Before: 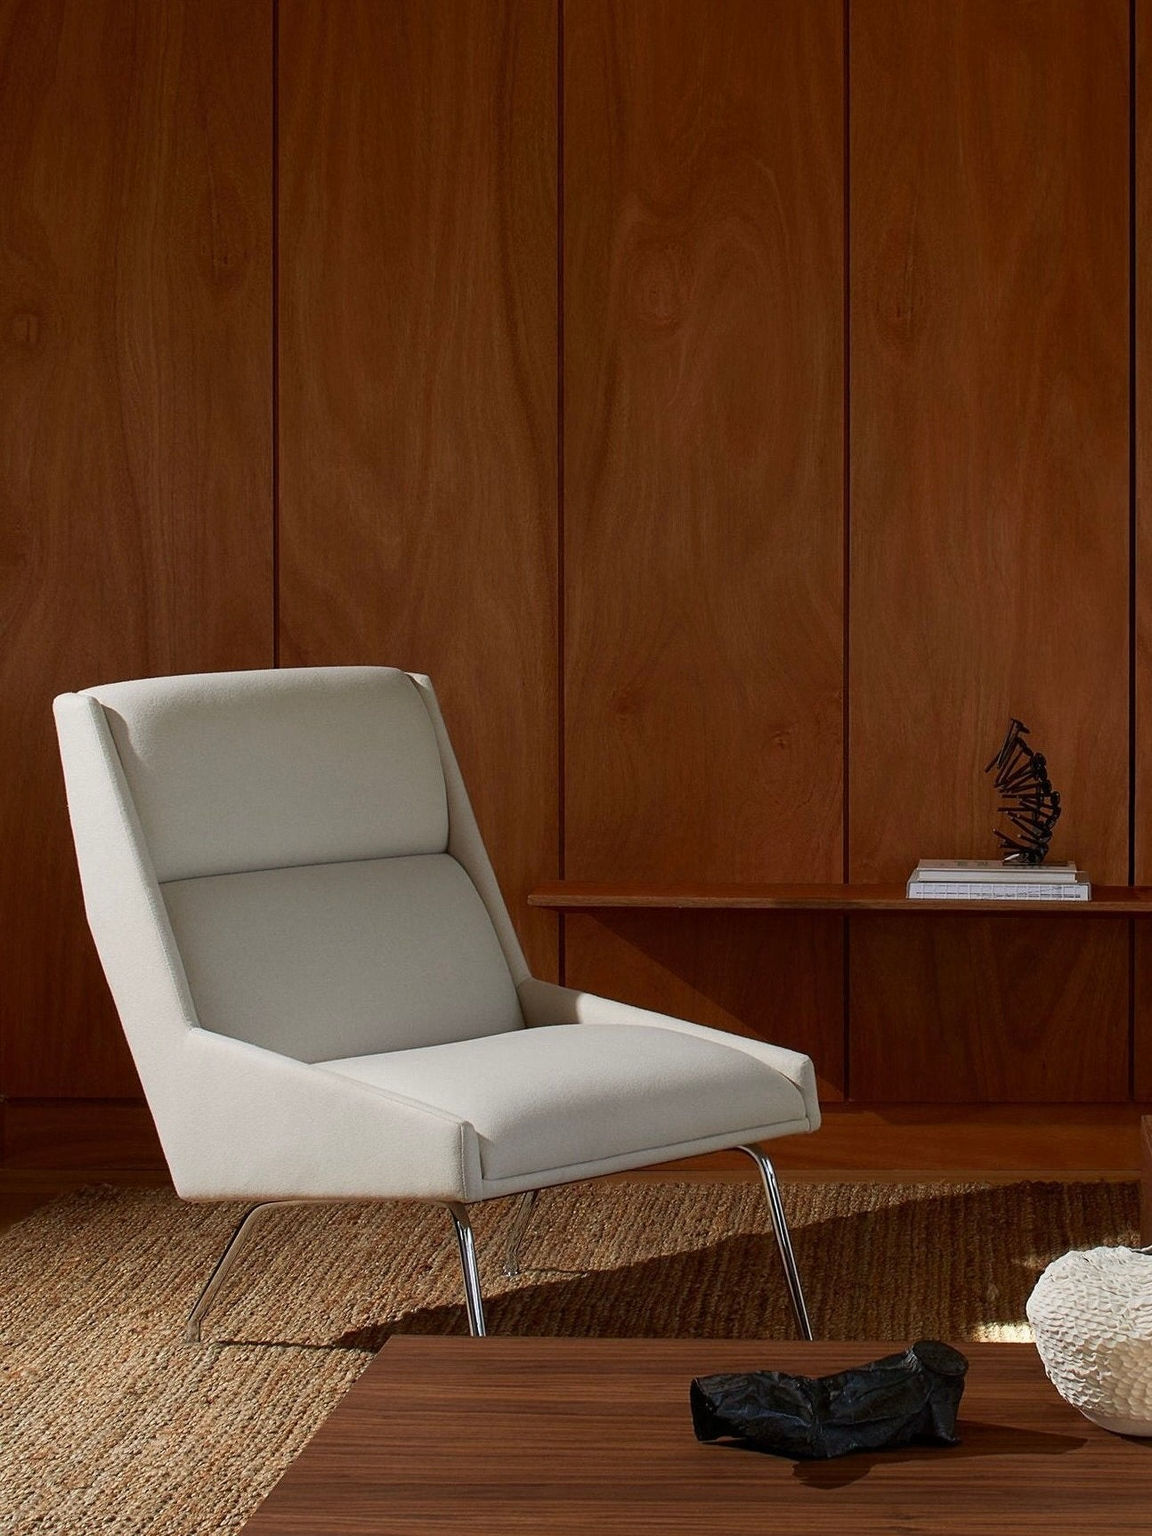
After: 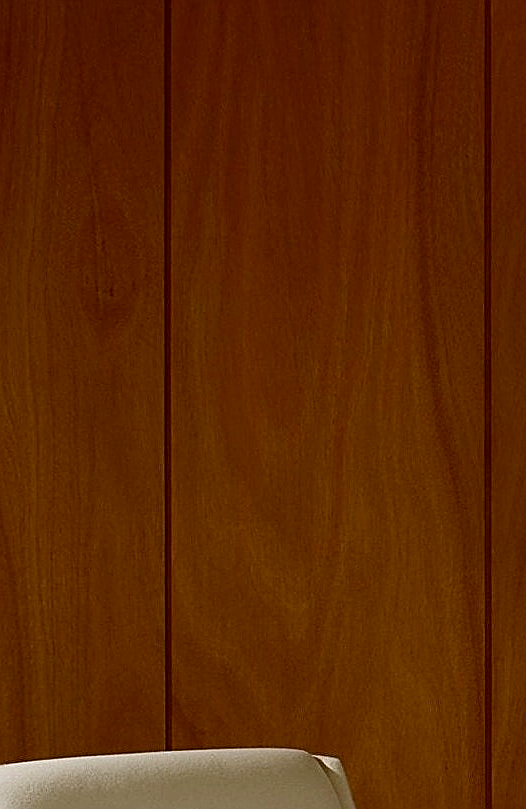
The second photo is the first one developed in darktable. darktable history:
crop and rotate: left 11.037%, top 0.072%, right 48.266%, bottom 52.996%
sharpen: on, module defaults
color correction: highlights a* -0.555, highlights b* 0.159, shadows a* 4.77, shadows b* 20.83
